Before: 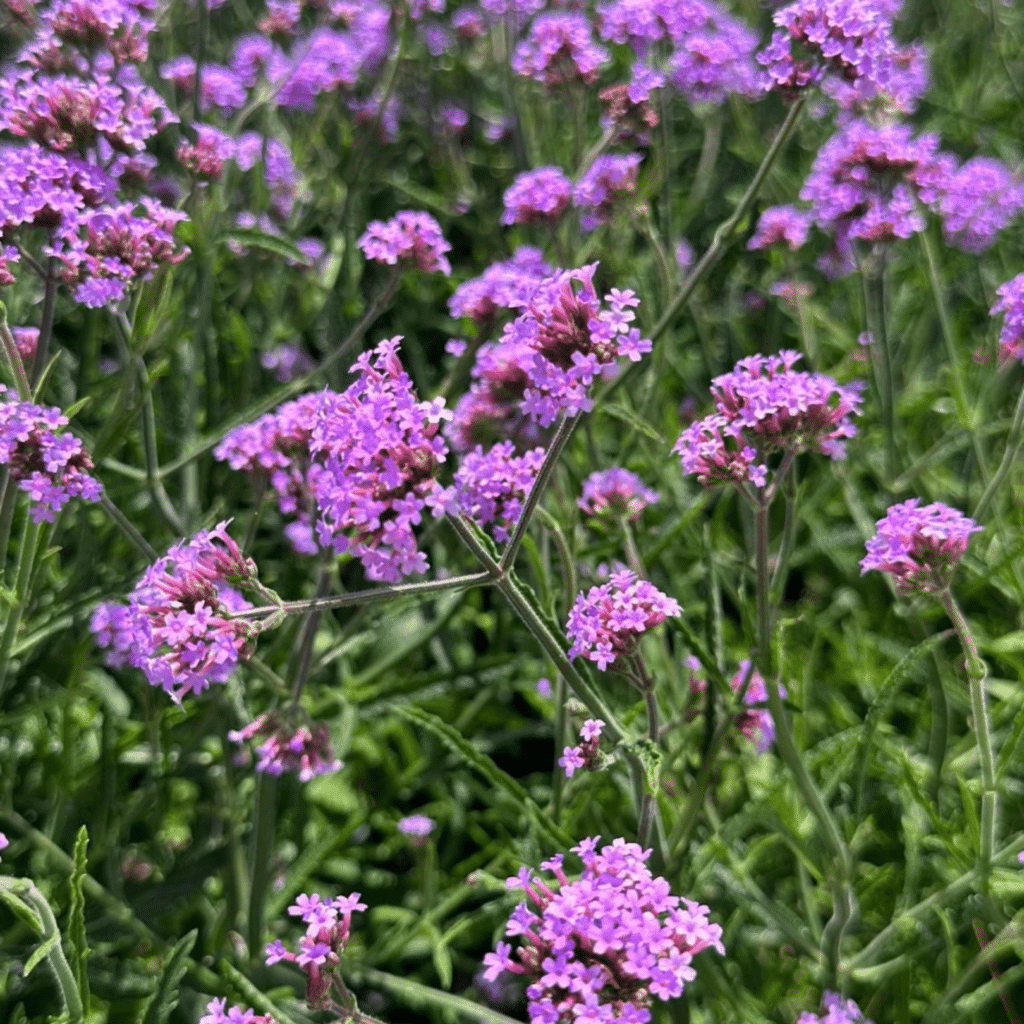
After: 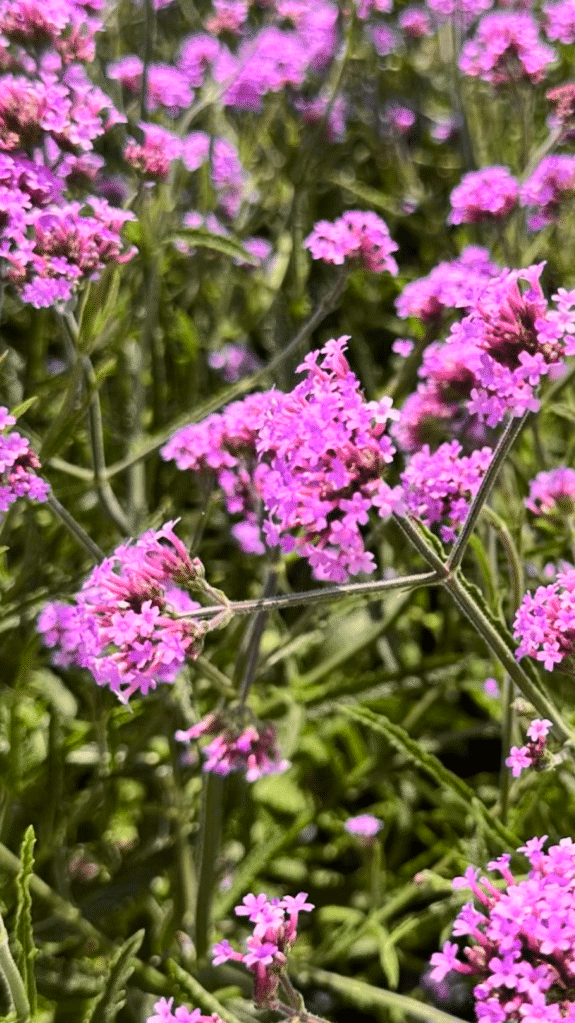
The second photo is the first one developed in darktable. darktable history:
crop: left 5.183%, right 38.627%
tone curve: curves: ch0 [(0, 0) (0.239, 0.248) (0.508, 0.606) (0.828, 0.878) (1, 1)]; ch1 [(0, 0) (0.401, 0.42) (0.442, 0.47) (0.492, 0.498) (0.511, 0.516) (0.555, 0.586) (0.681, 0.739) (1, 1)]; ch2 [(0, 0) (0.411, 0.433) (0.5, 0.504) (0.545, 0.574) (1, 1)], color space Lab, independent channels, preserve colors none
